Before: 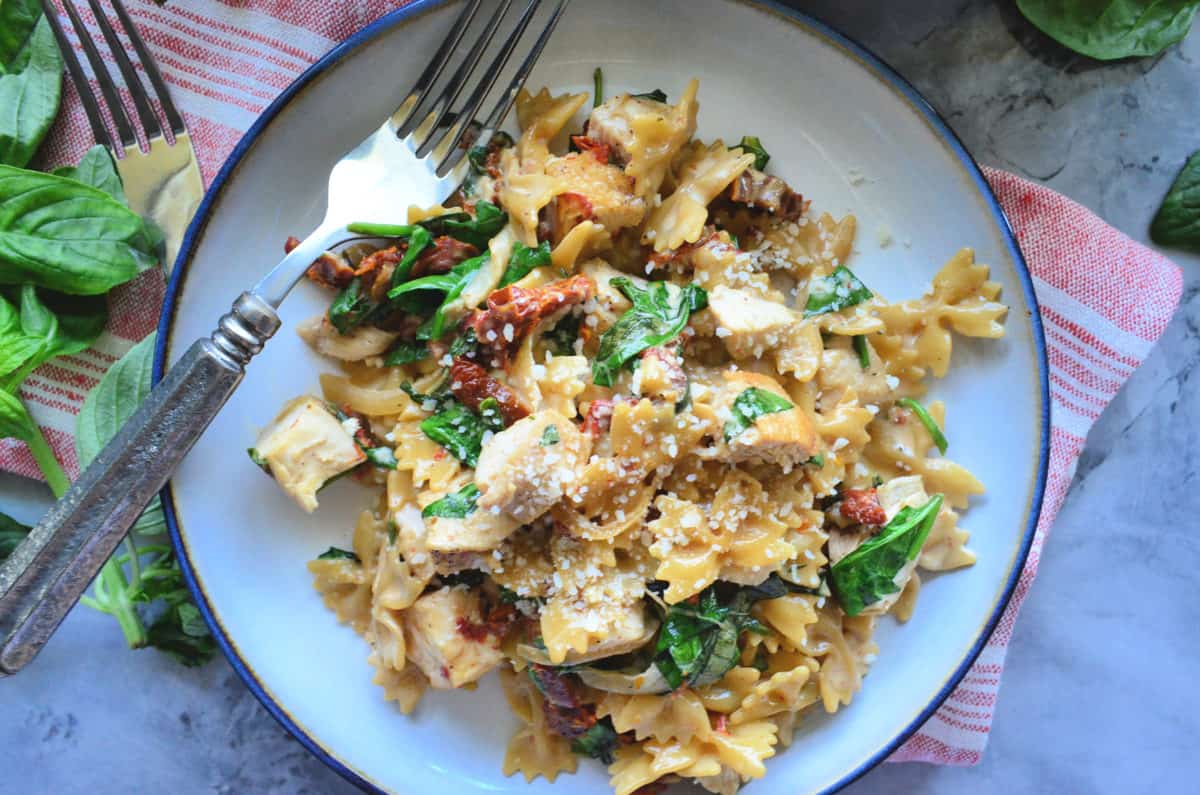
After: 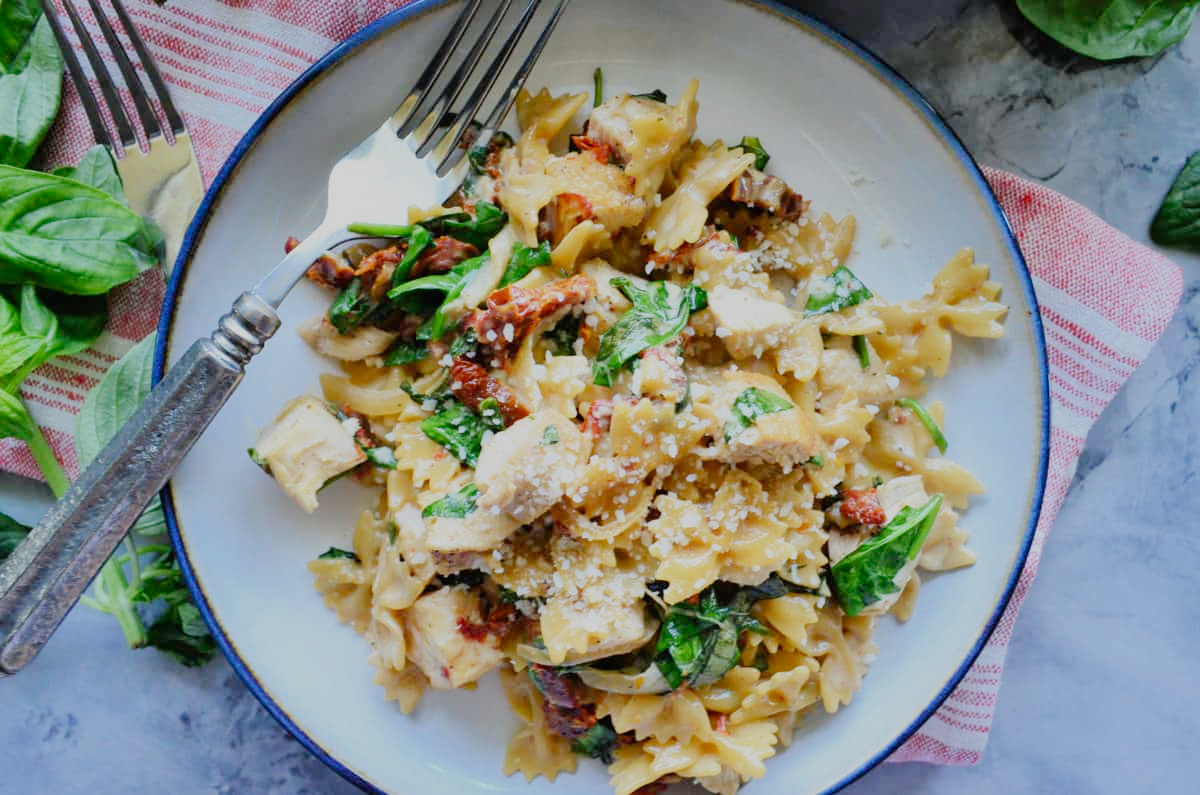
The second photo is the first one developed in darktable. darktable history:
filmic rgb: middle gray luminance 29.74%, black relative exposure -9.02 EV, white relative exposure 7 EV, threshold 5.98 EV, target black luminance 0%, hardness 2.97, latitude 1.49%, contrast 0.963, highlights saturation mix 5.26%, shadows ↔ highlights balance 11.85%, preserve chrominance no, color science v5 (2021), enable highlight reconstruction true
exposure: exposure 0.247 EV, compensate highlight preservation false
